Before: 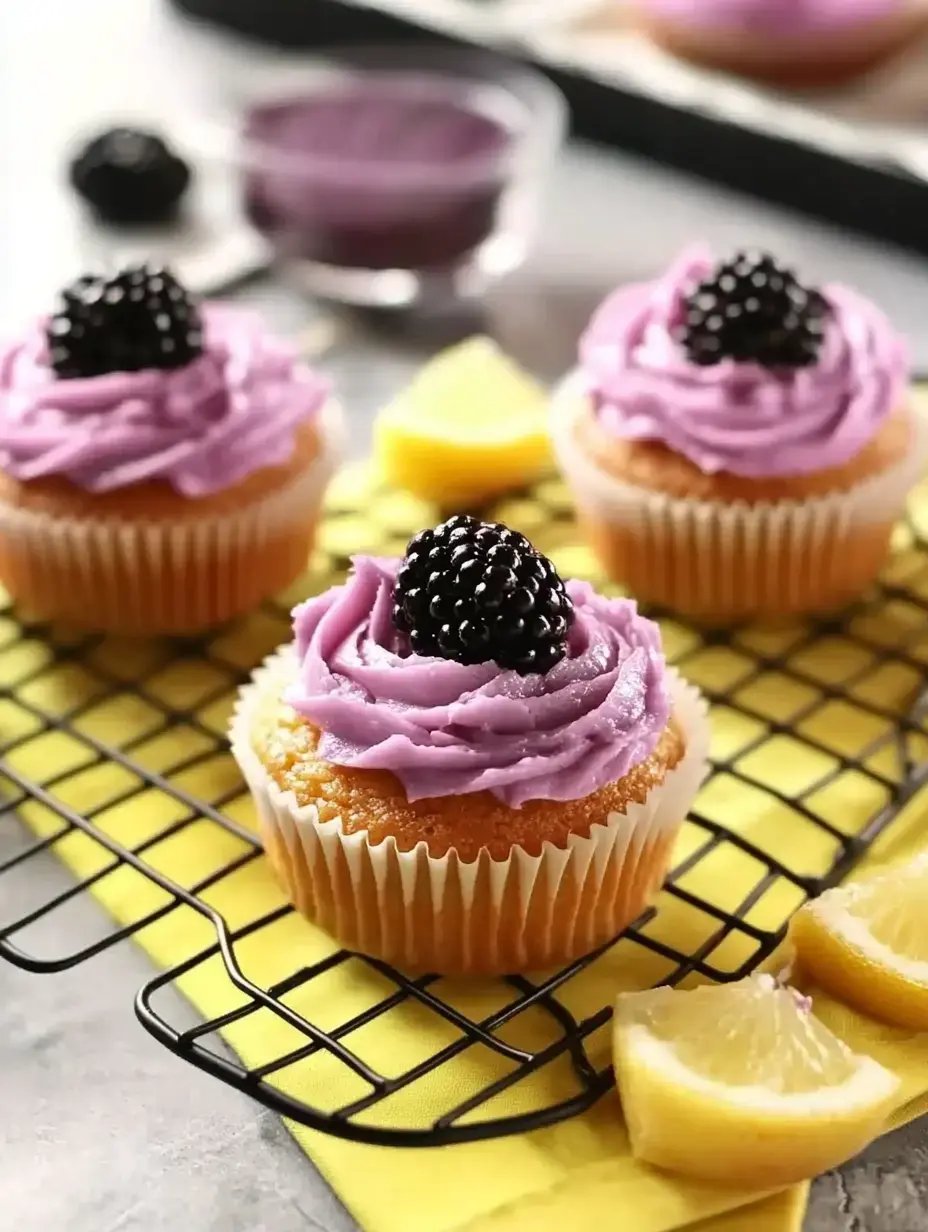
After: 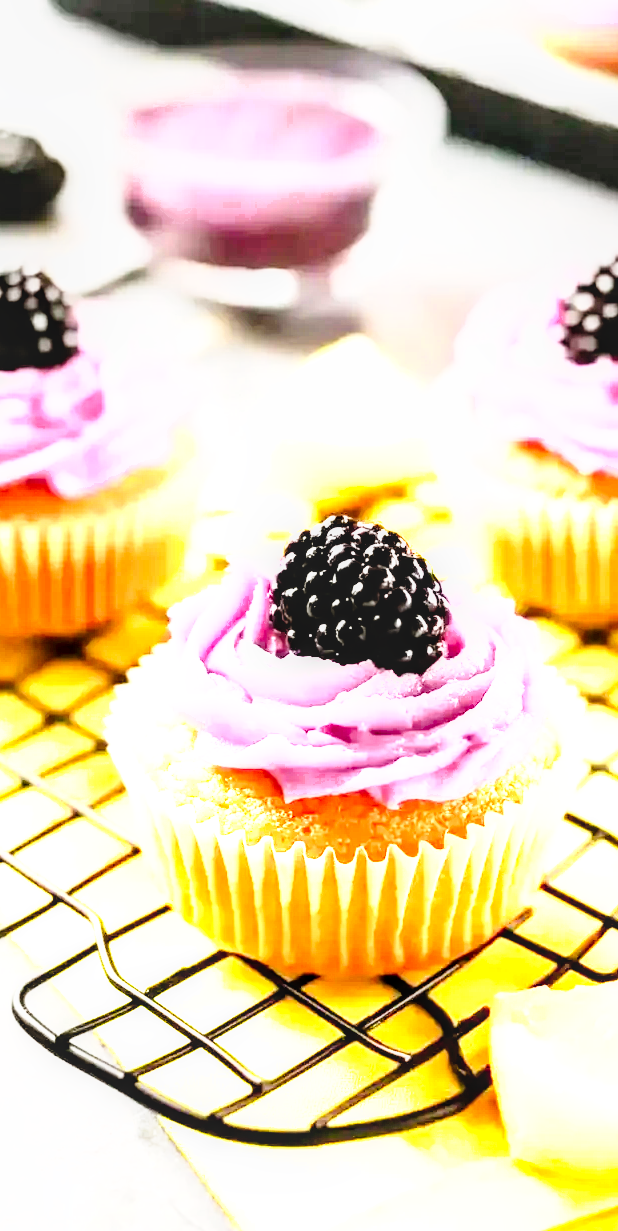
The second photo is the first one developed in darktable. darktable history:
crop and rotate: left 13.326%, right 20.005%
color zones: curves: ch0 [(0.099, 0.624) (0.257, 0.596) (0.384, 0.376) (0.529, 0.492) (0.697, 0.564) (0.768, 0.532) (0.908, 0.644)]; ch1 [(0.112, 0.564) (0.254, 0.612) (0.432, 0.676) (0.592, 0.456) (0.743, 0.684) (0.888, 0.536)]; ch2 [(0.25, 0.5) (0.469, 0.36) (0.75, 0.5)]
exposure: black level correction 0.001, exposure 1.735 EV, compensate highlight preservation false
tone curve: curves: ch0 [(0, 0.016) (0.11, 0.039) (0.259, 0.235) (0.383, 0.437) (0.499, 0.597) (0.733, 0.867) (0.843, 0.948) (1, 1)], preserve colors none
filmic rgb: black relative exposure -7.98 EV, white relative exposure 3.87 EV, hardness 4.32, color science v6 (2022)
local contrast: on, module defaults
